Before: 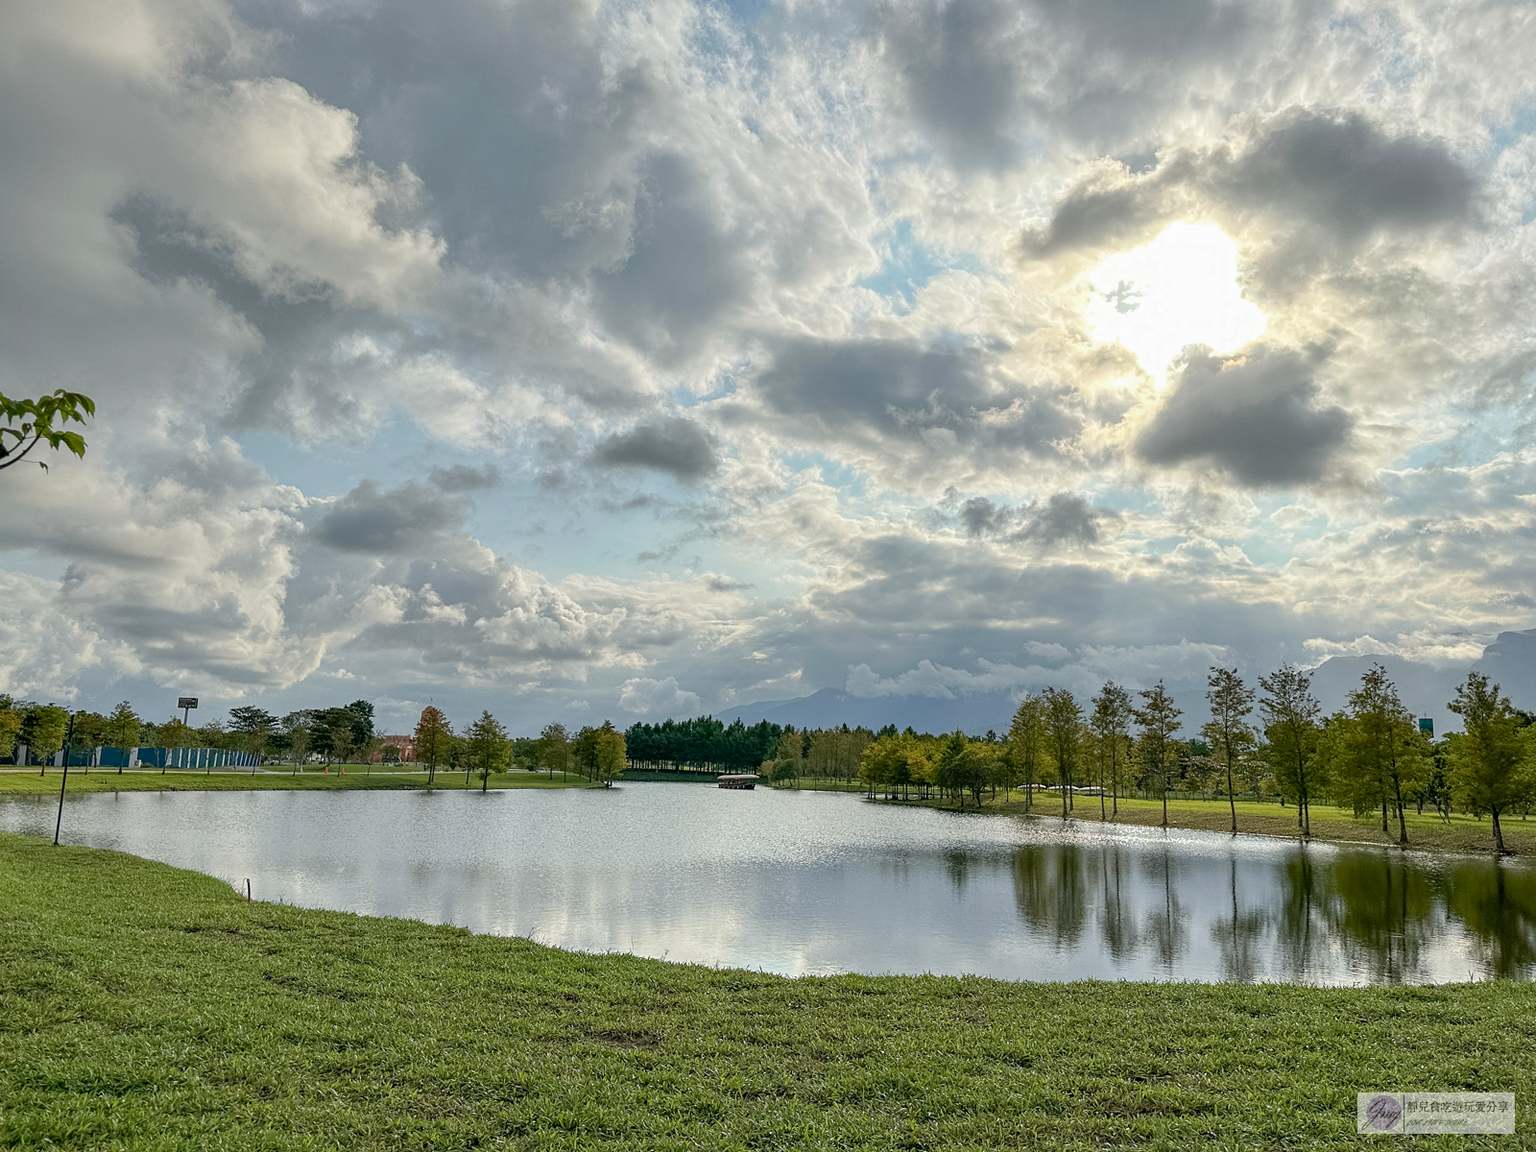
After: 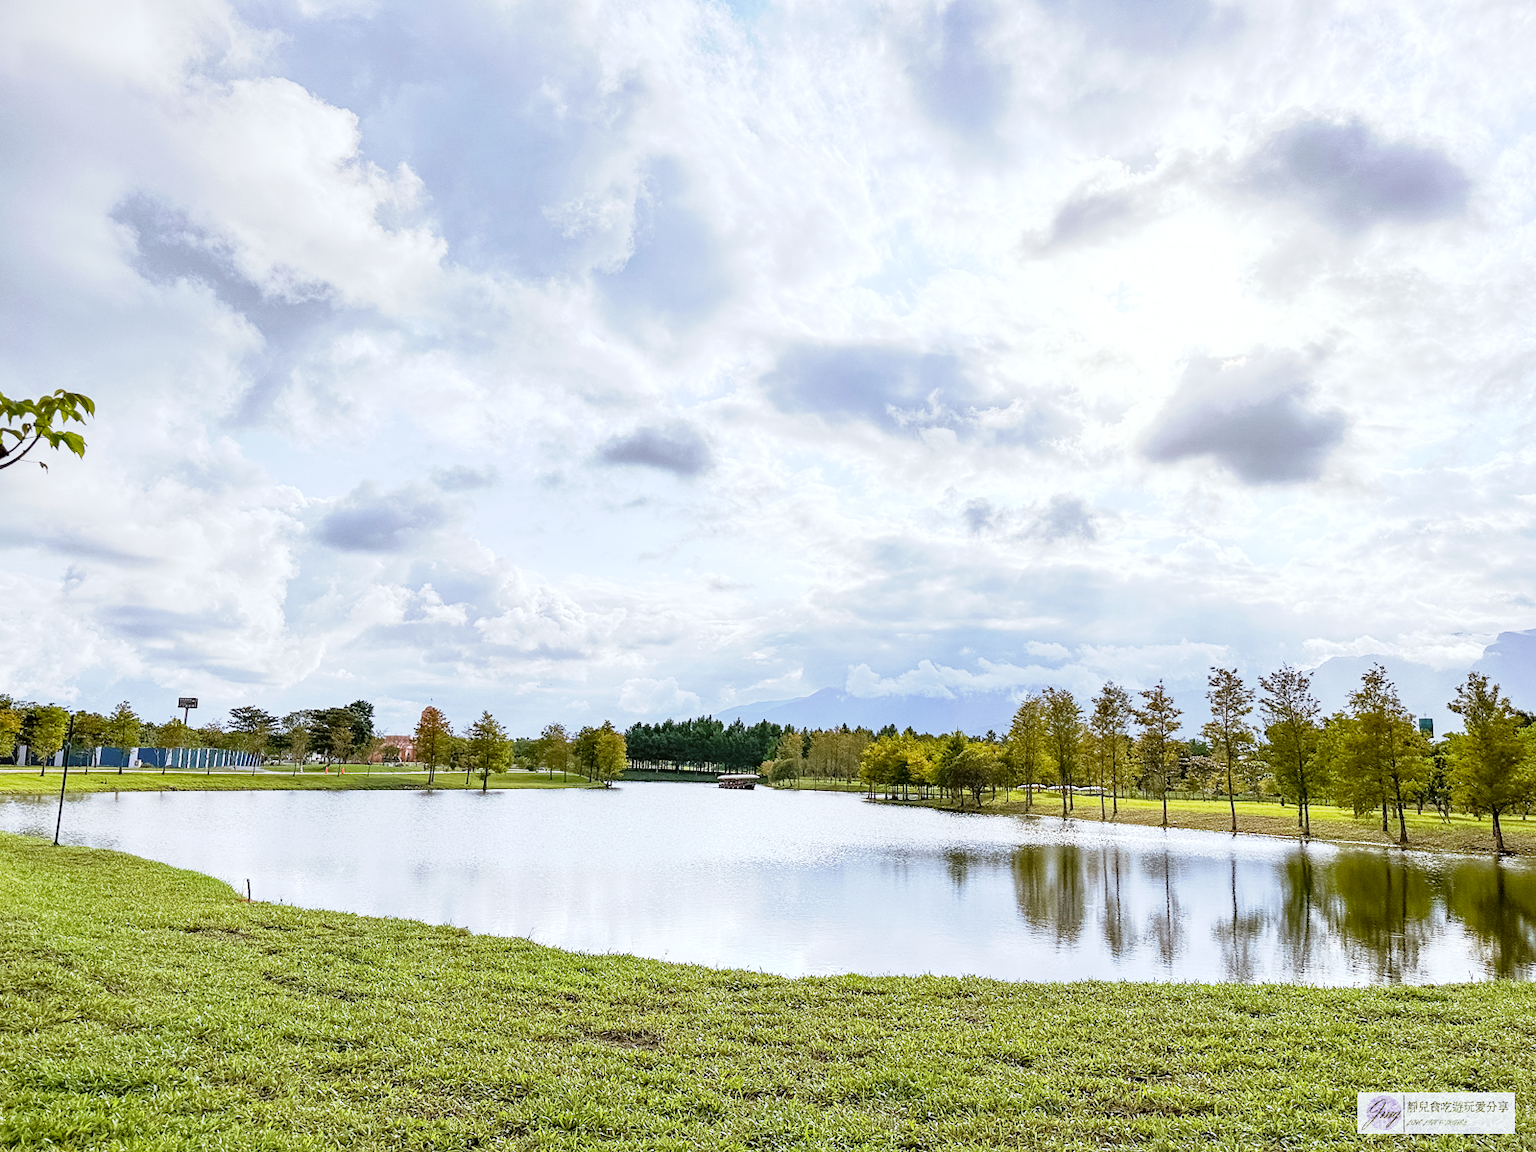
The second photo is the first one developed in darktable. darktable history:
base curve: curves: ch0 [(0, 0) (0.088, 0.125) (0.176, 0.251) (0.354, 0.501) (0.613, 0.749) (1, 0.877)], preserve colors none
exposure: exposure 0.921 EV, compensate highlight preservation false
rgb levels: mode RGB, independent channels, levels [[0, 0.5, 1], [0, 0.521, 1], [0, 0.536, 1]]
white balance: red 0.948, green 1.02, blue 1.176
